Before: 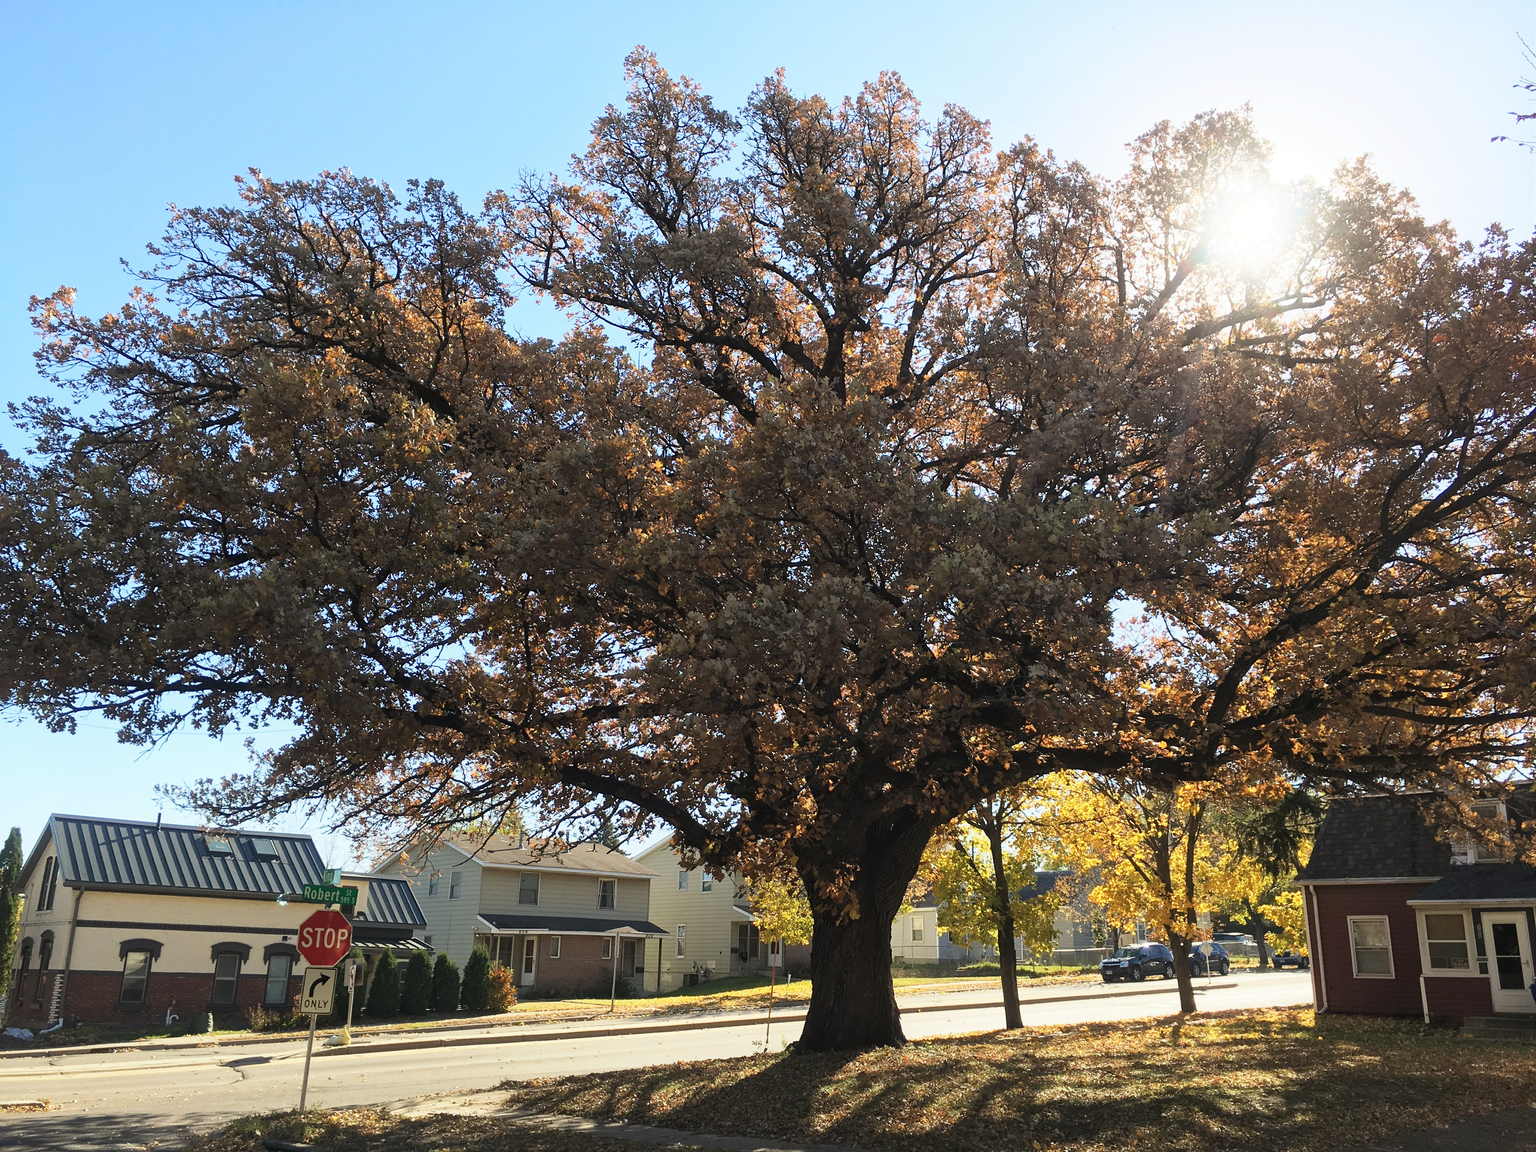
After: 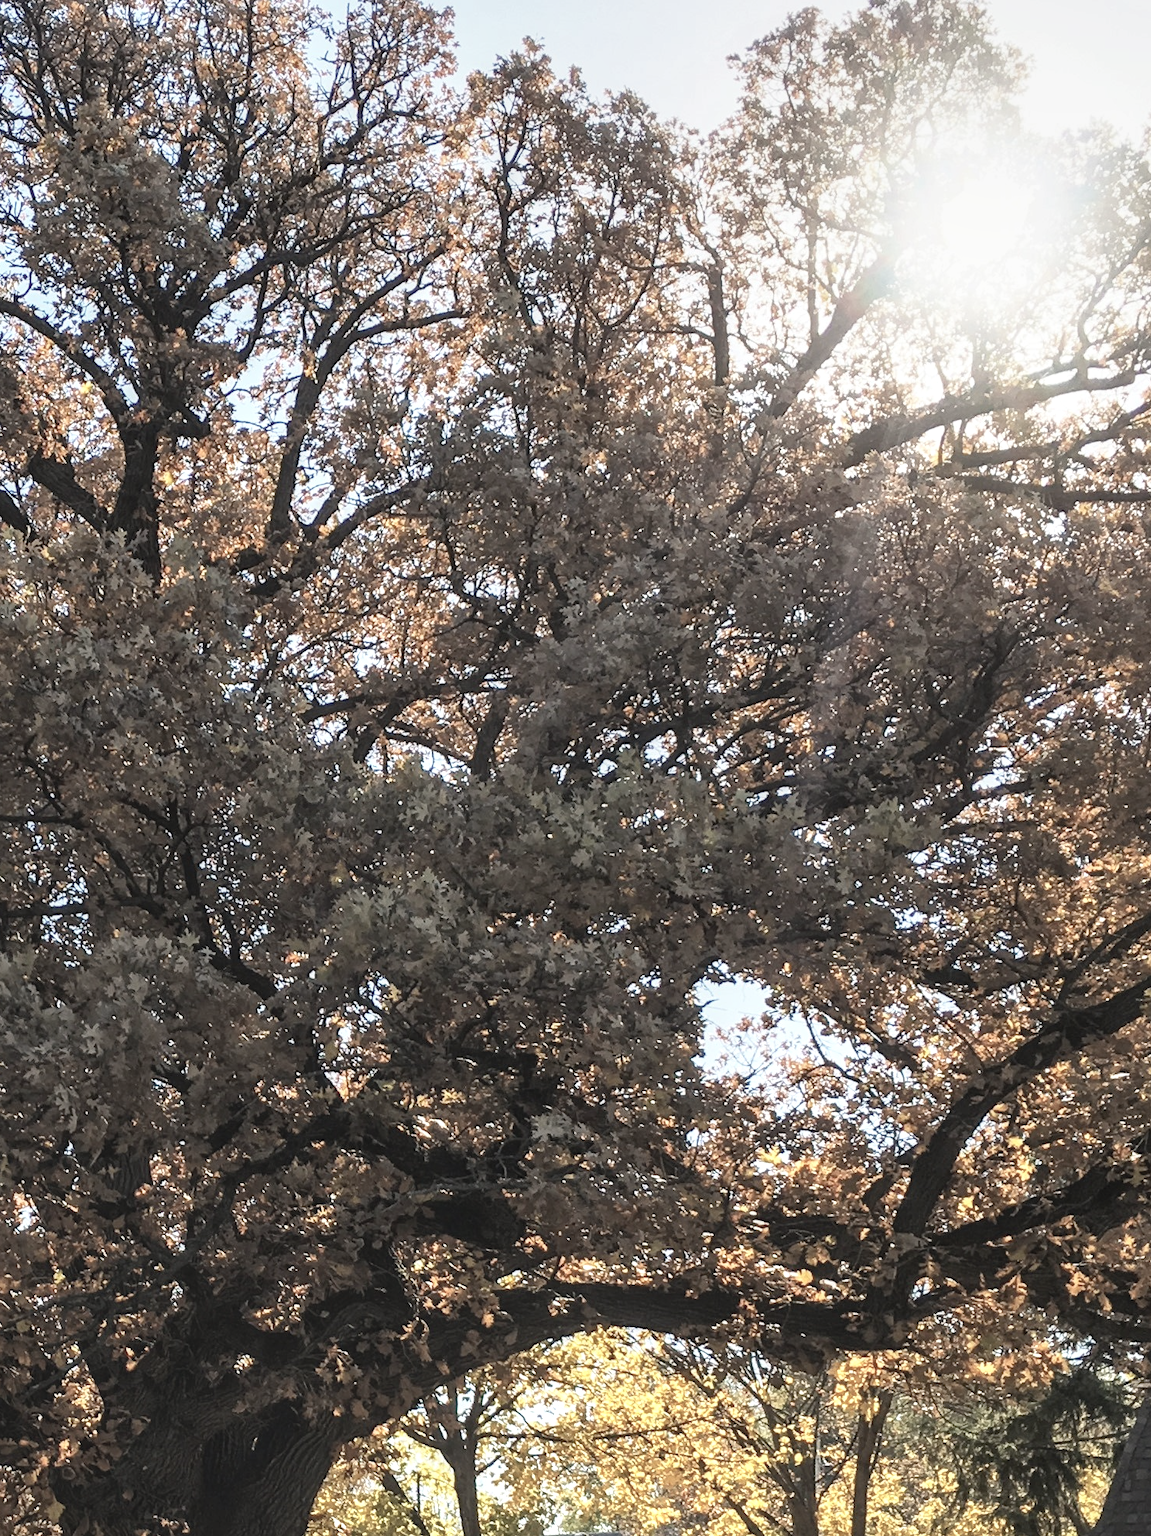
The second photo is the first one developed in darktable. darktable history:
contrast brightness saturation: contrast -0.26, saturation -0.43
exposure: black level correction 0.001, exposure 0.3 EV, compensate highlight preservation false
crop and rotate: left 49.936%, top 10.094%, right 13.136%, bottom 24.256%
local contrast: highlights 60%, shadows 60%, detail 160%
